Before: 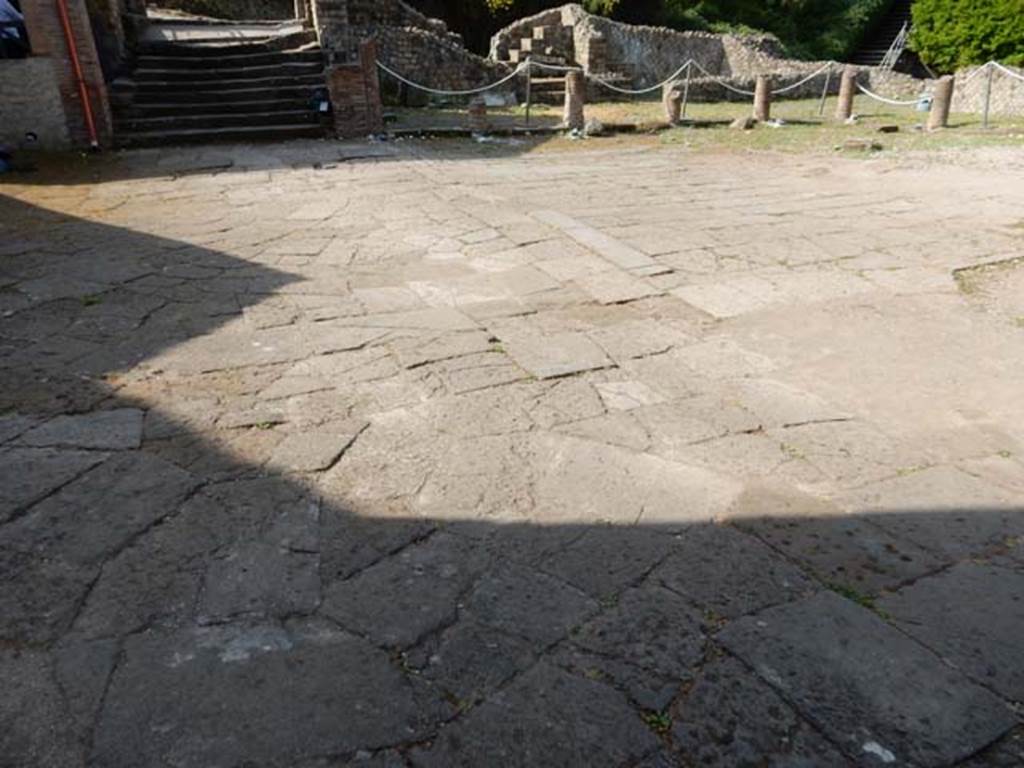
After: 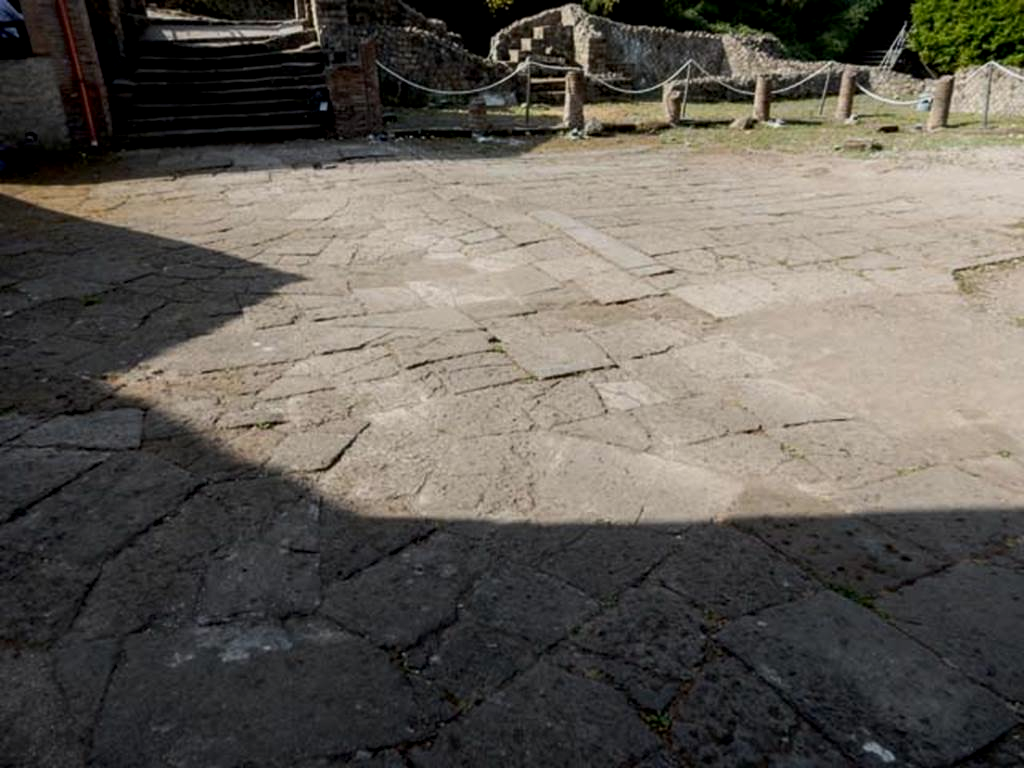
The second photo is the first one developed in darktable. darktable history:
local contrast: on, module defaults
exposure: black level correction 0.009, exposure -0.648 EV, compensate highlight preservation false
tone equalizer: -8 EV -0.407 EV, -7 EV -0.392 EV, -6 EV -0.373 EV, -5 EV -0.25 EV, -3 EV 0.245 EV, -2 EV 0.335 EV, -1 EV 0.378 EV, +0 EV 0.425 EV, edges refinement/feathering 500, mask exposure compensation -1.57 EV, preserve details no
